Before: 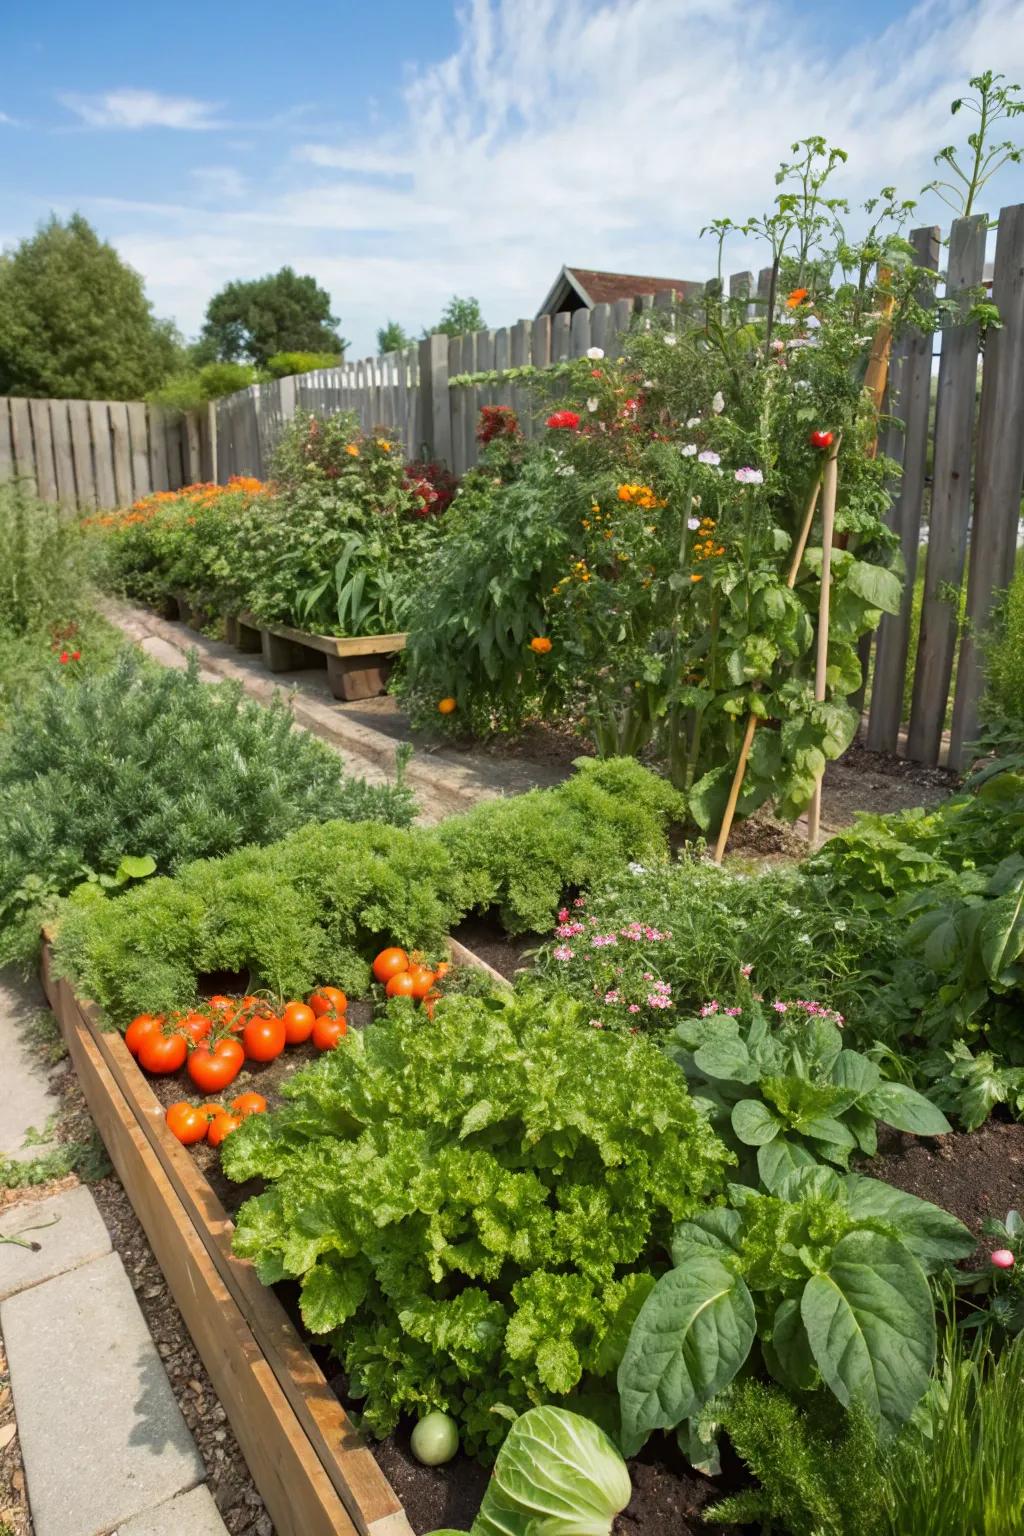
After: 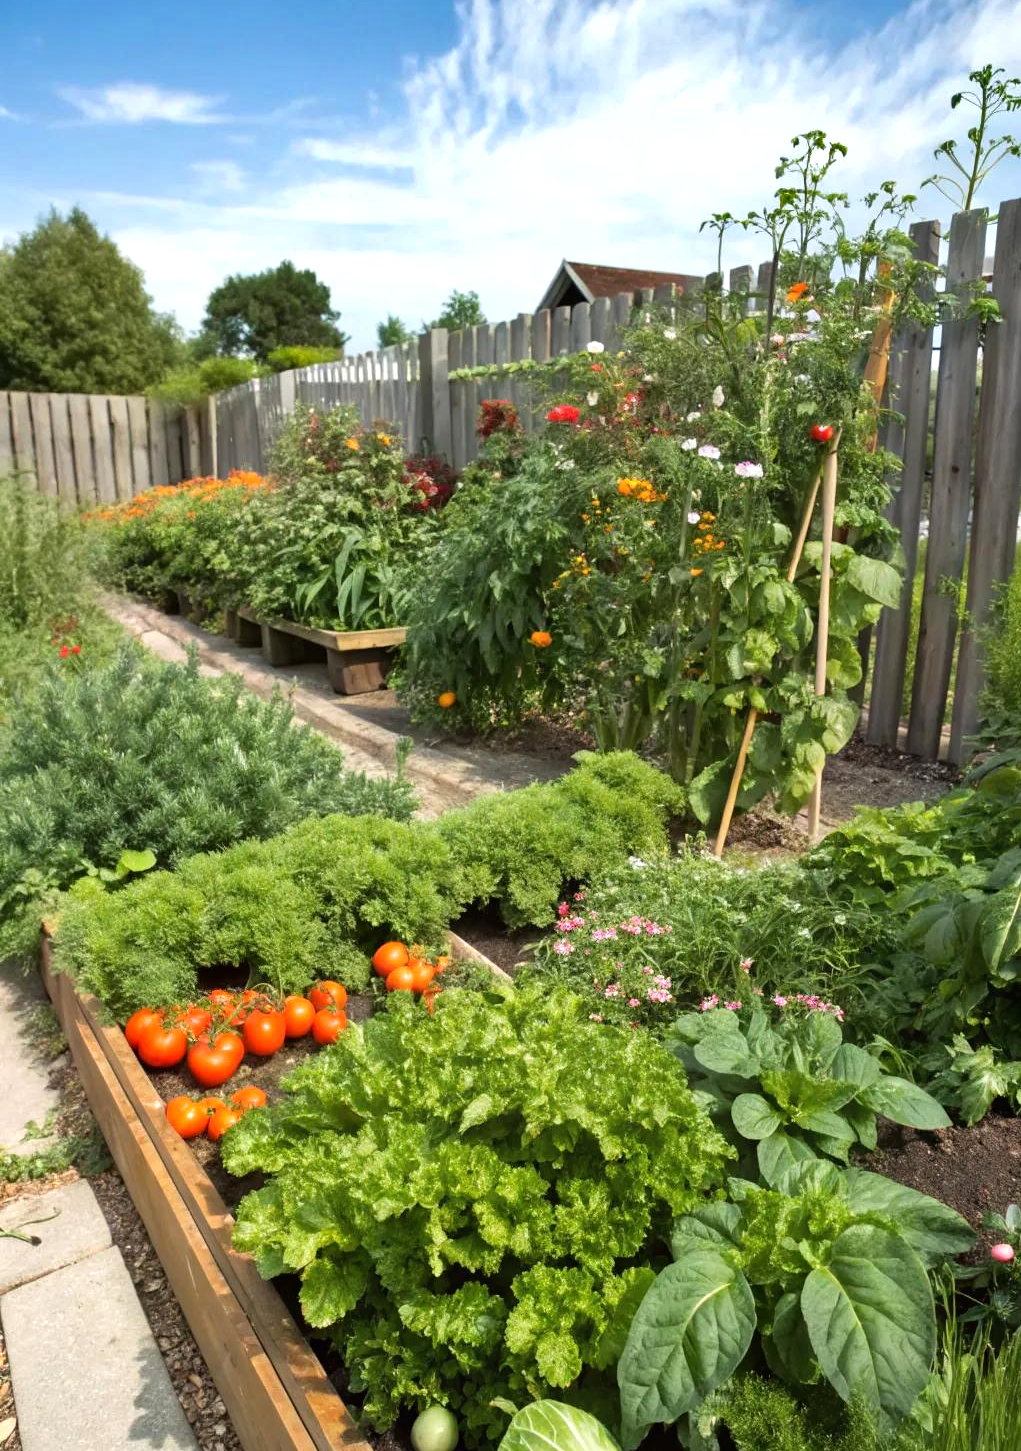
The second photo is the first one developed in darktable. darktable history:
tone equalizer: -8 EV -0.4 EV, -7 EV -0.399 EV, -6 EV -0.345 EV, -5 EV -0.254 EV, -3 EV 0.234 EV, -2 EV 0.351 EV, -1 EV 0.391 EV, +0 EV 0.426 EV, mask exposure compensation -0.491 EV
exposure: compensate highlight preservation false
shadows and highlights: soften with gaussian
crop: top 0.424%, right 0.265%, bottom 5.08%
